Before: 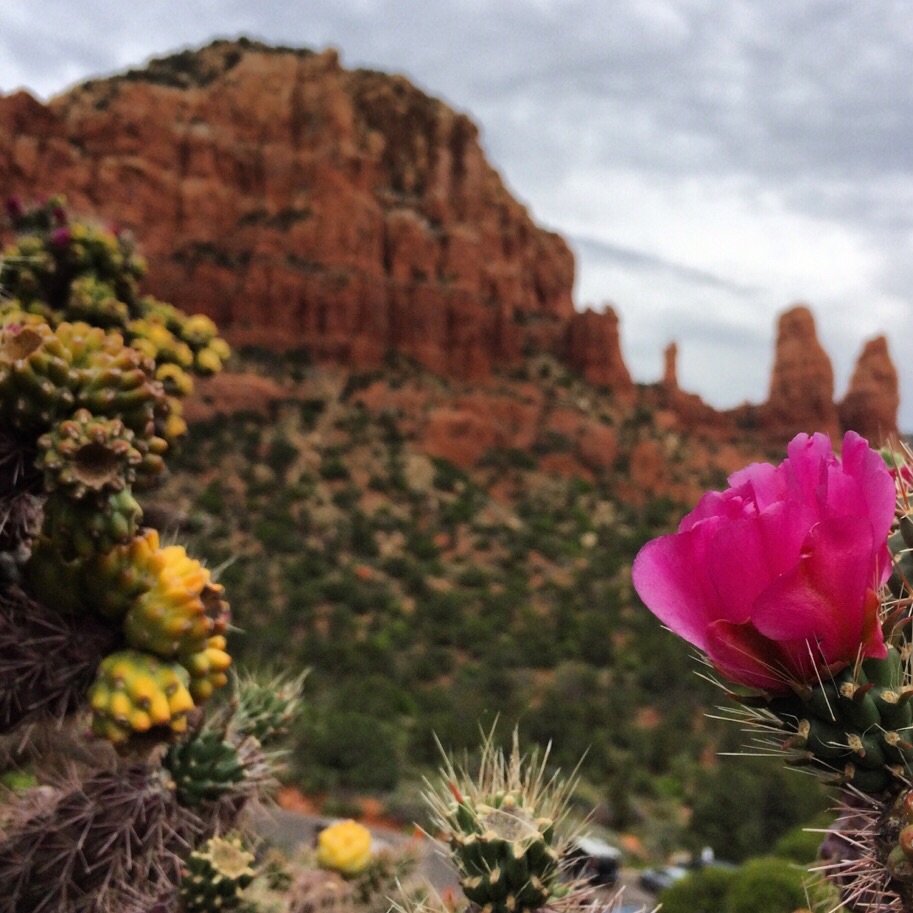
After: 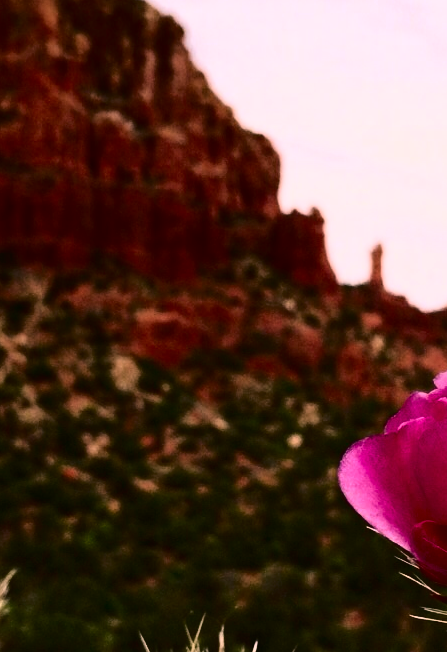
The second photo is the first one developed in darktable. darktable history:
tone curve: curves: ch0 [(0, 0) (0.003, 0.004) (0.011, 0.006) (0.025, 0.008) (0.044, 0.012) (0.069, 0.017) (0.1, 0.021) (0.136, 0.029) (0.177, 0.043) (0.224, 0.062) (0.277, 0.108) (0.335, 0.166) (0.399, 0.301) (0.468, 0.467) (0.543, 0.64) (0.623, 0.803) (0.709, 0.908) (0.801, 0.969) (0.898, 0.988) (1, 1)], color space Lab, independent channels, preserve colors none
color zones: curves: ch0 [(0, 0.6) (0.129, 0.585) (0.193, 0.596) (0.429, 0.5) (0.571, 0.5) (0.714, 0.5) (0.857, 0.5) (1, 0.6)]; ch1 [(0, 0.453) (0.112, 0.245) (0.213, 0.252) (0.429, 0.233) (0.571, 0.231) (0.683, 0.242) (0.857, 0.296) (1, 0.453)], mix -136.85%
color correction: highlights a* 14.54, highlights b* 4.79
crop: left 32.241%, top 10.931%, right 18.762%, bottom 17.408%
